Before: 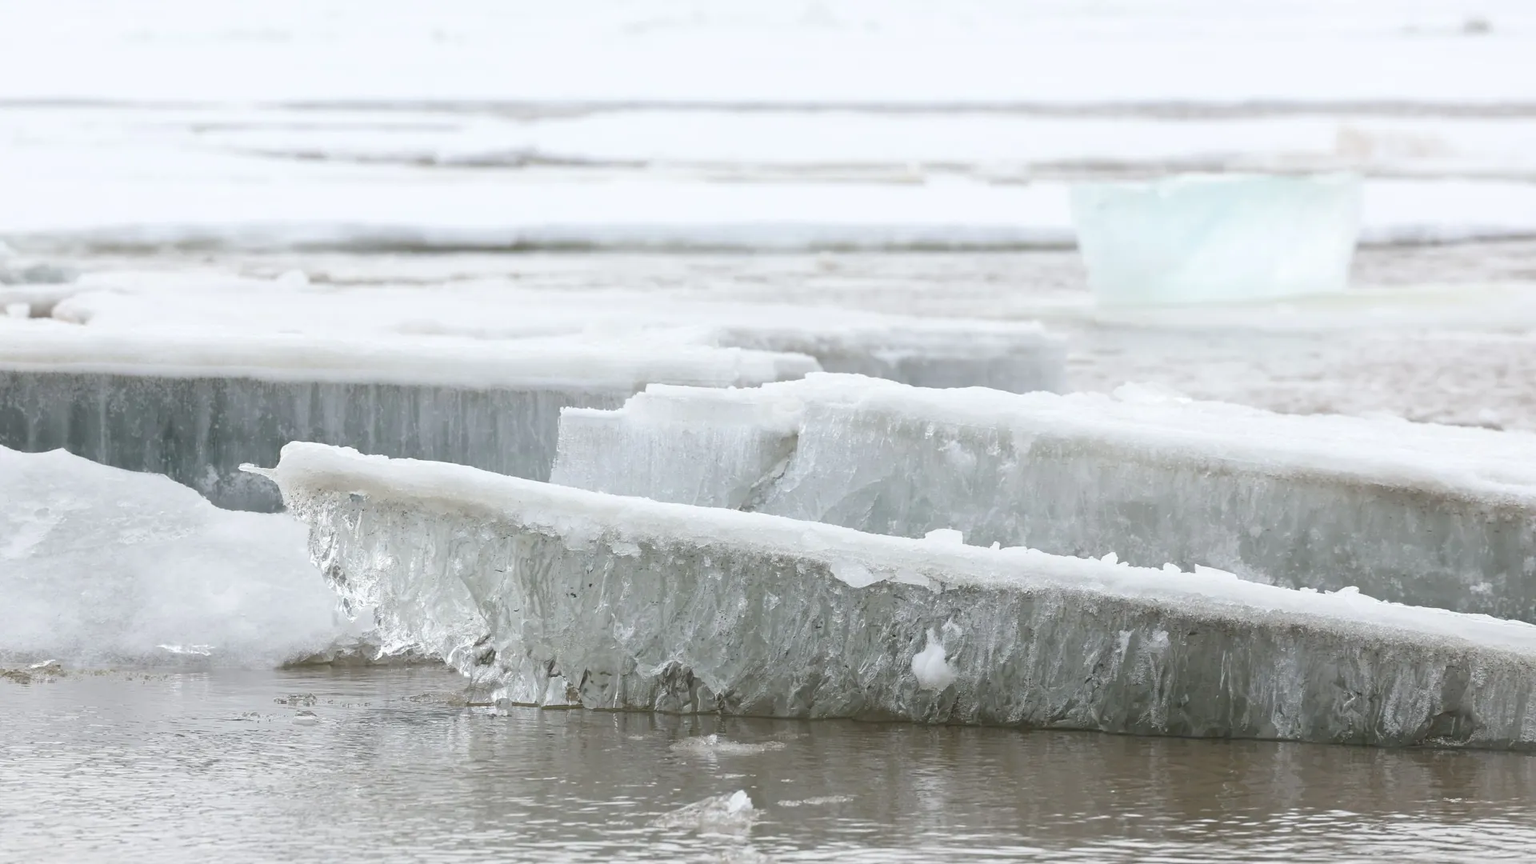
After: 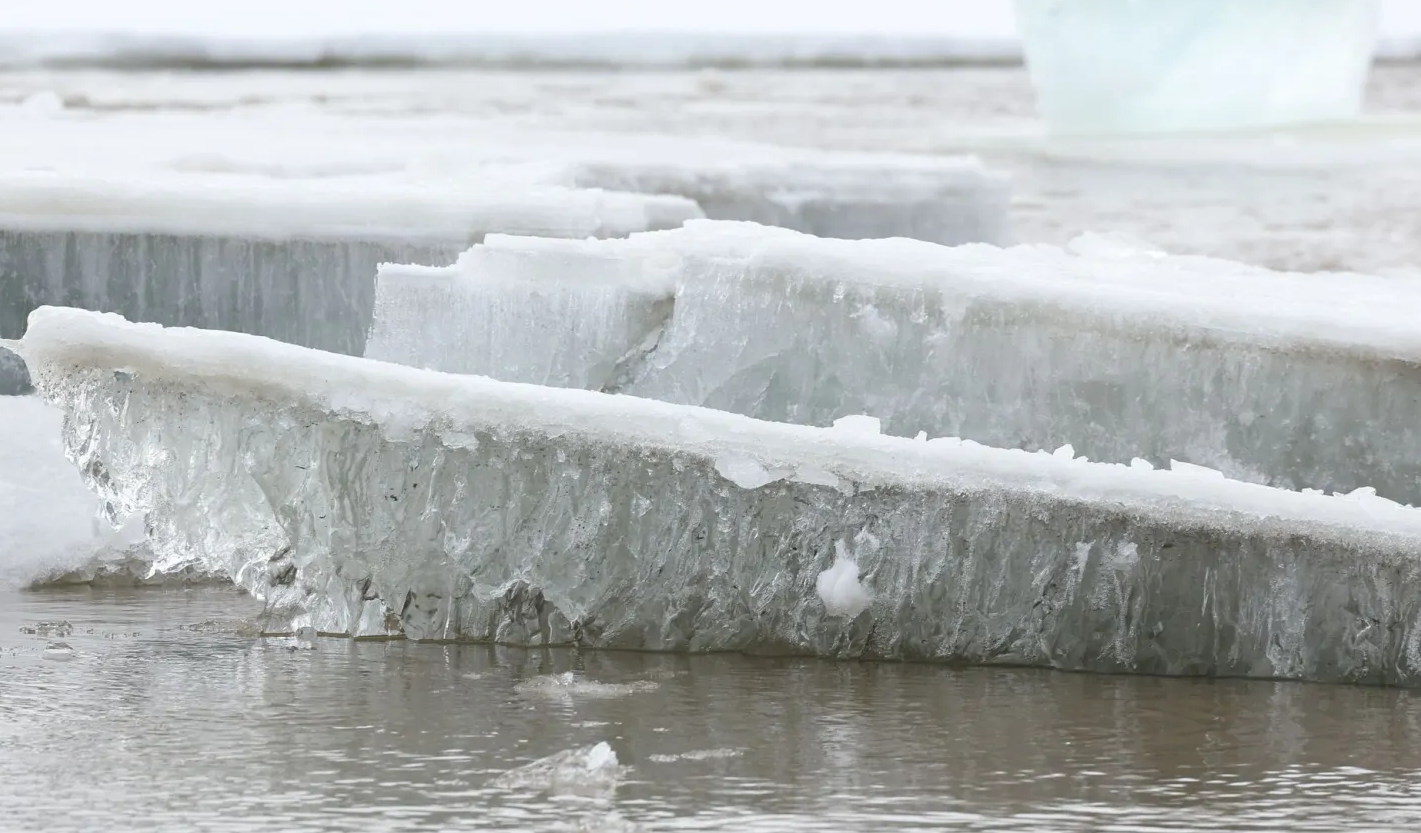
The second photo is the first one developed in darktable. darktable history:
exposure: exposure 0 EV, compensate highlight preservation false
crop: left 16.871%, top 22.857%, right 9.116%
